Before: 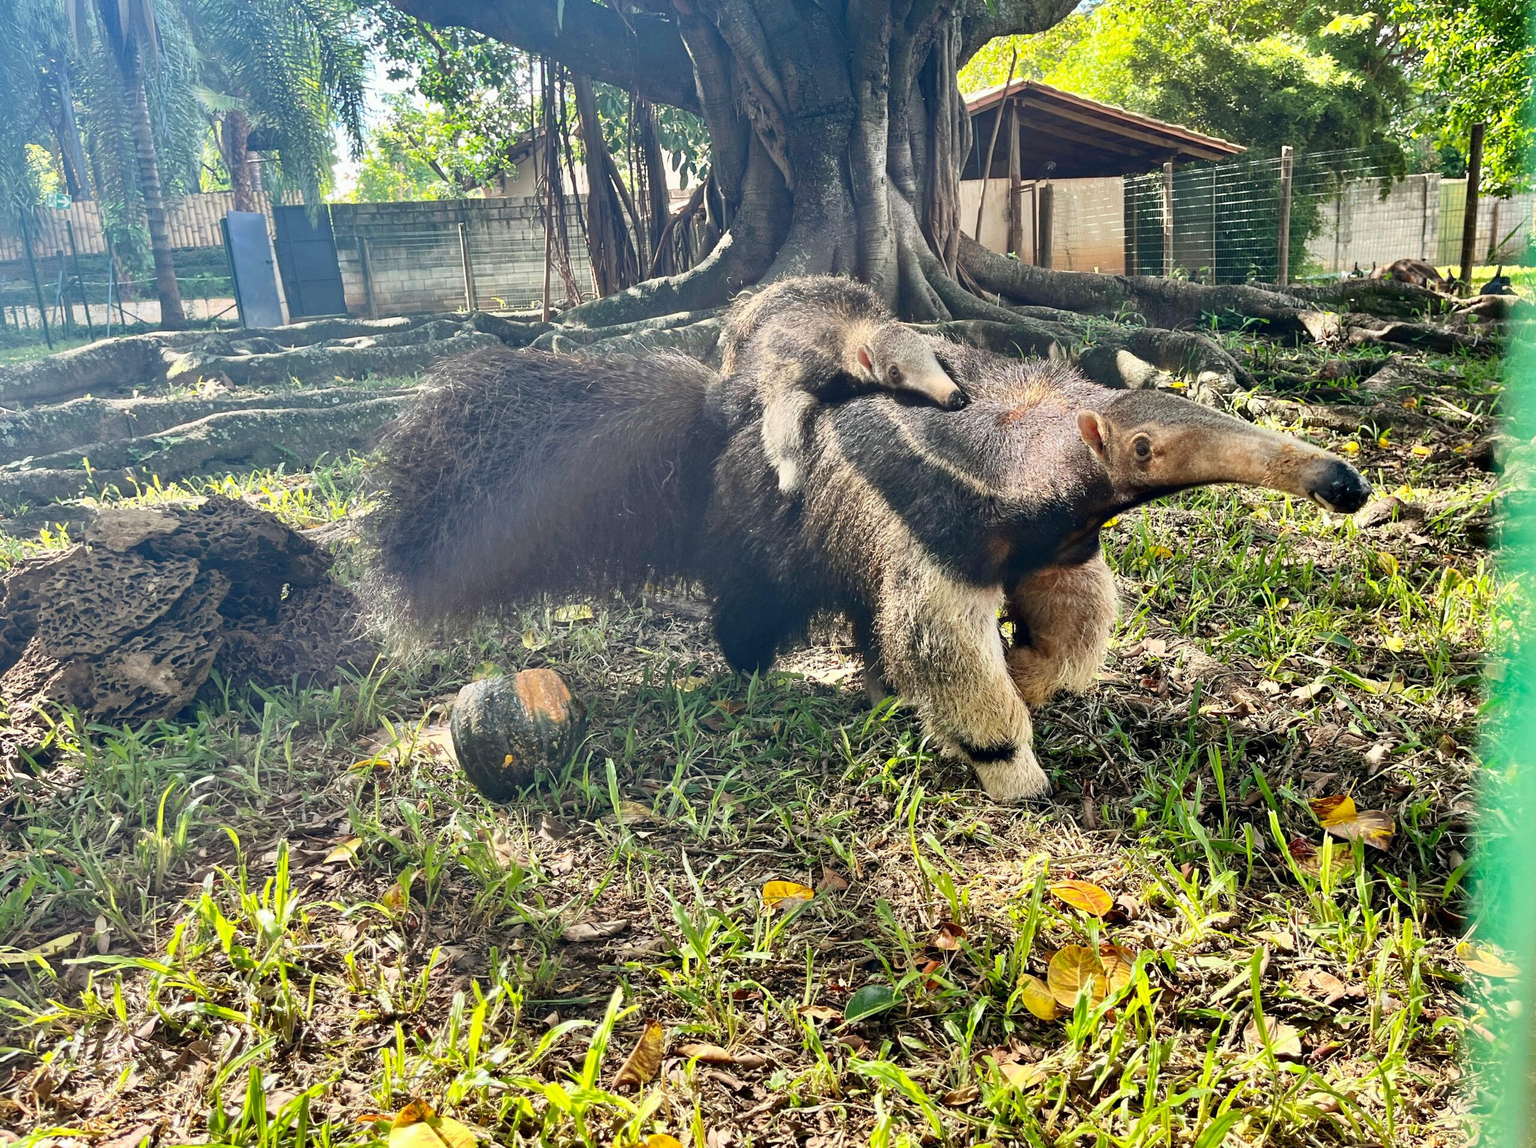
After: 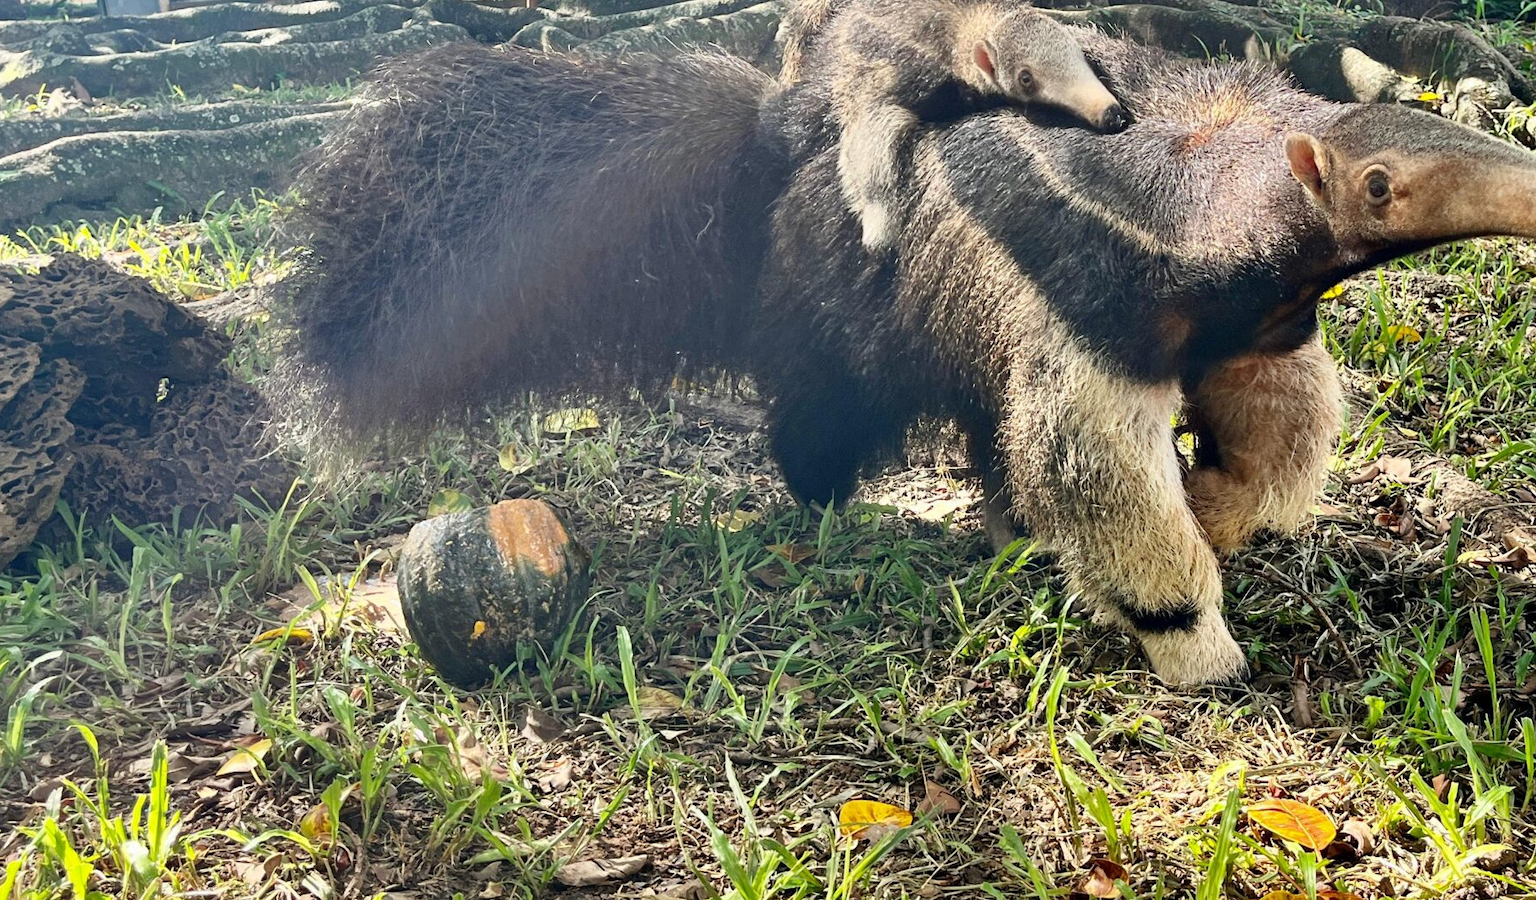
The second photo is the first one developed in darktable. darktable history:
crop: left 11.123%, top 27.61%, right 18.3%, bottom 17.034%
shadows and highlights: shadows 29.32, highlights -29.32, low approximation 0.01, soften with gaussian
